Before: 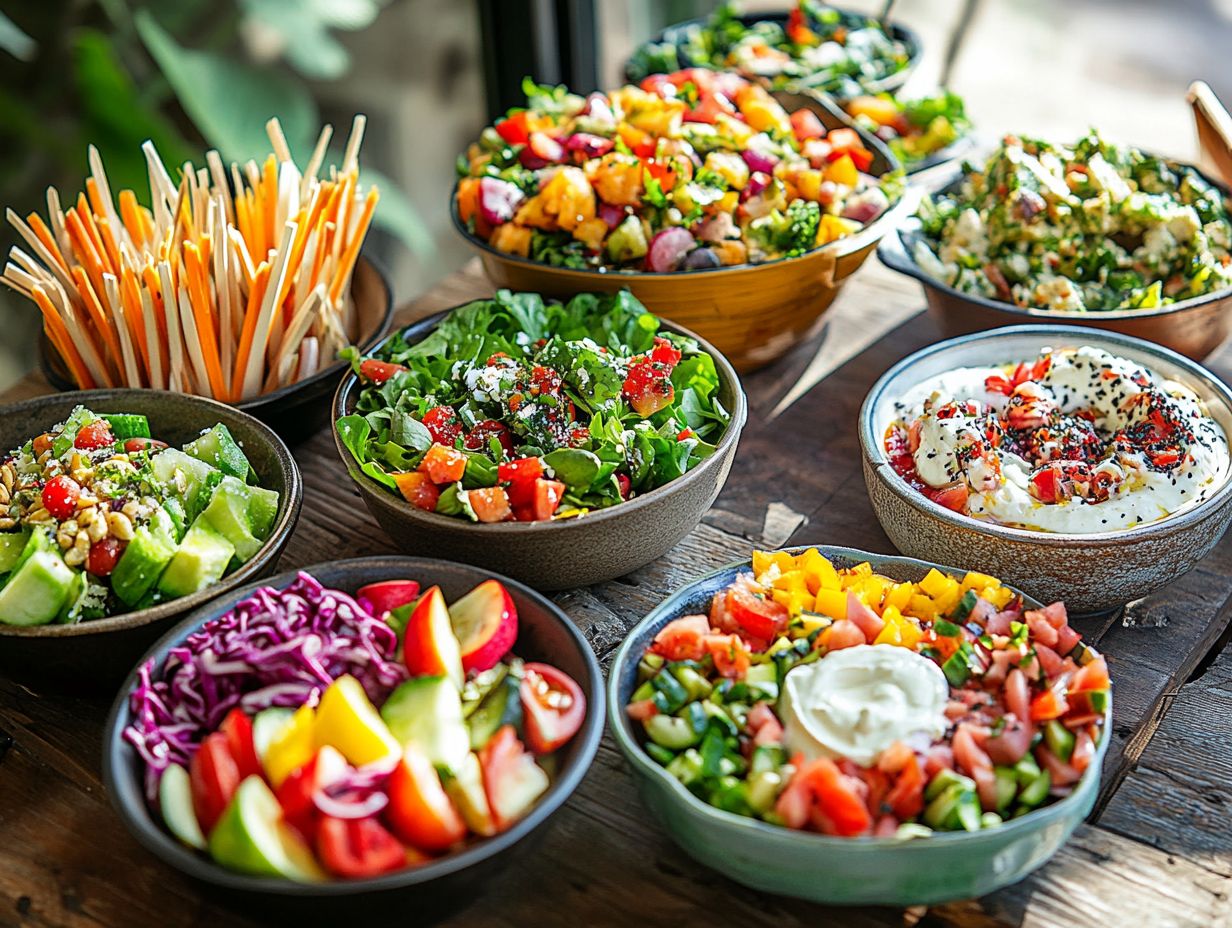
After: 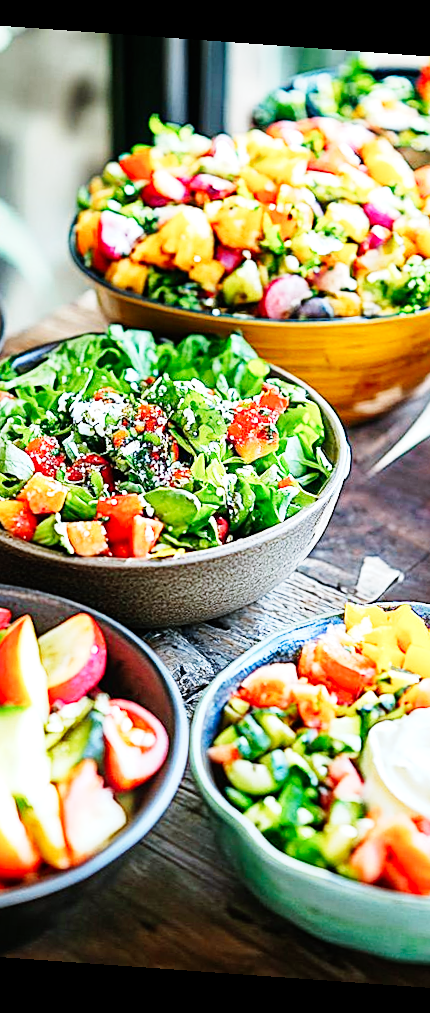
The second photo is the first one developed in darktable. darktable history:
rotate and perspective: rotation 4.1°, automatic cropping off
color calibration: x 0.37, y 0.382, temperature 4313.32 K
crop: left 33.36%, right 33.36%
sharpen: amount 0.2
exposure: exposure 0.367 EV, compensate highlight preservation false
base curve: curves: ch0 [(0, 0) (0, 0.001) (0.001, 0.001) (0.004, 0.002) (0.007, 0.004) (0.015, 0.013) (0.033, 0.045) (0.052, 0.096) (0.075, 0.17) (0.099, 0.241) (0.163, 0.42) (0.219, 0.55) (0.259, 0.616) (0.327, 0.722) (0.365, 0.765) (0.522, 0.873) (0.547, 0.881) (0.689, 0.919) (0.826, 0.952) (1, 1)], preserve colors none
